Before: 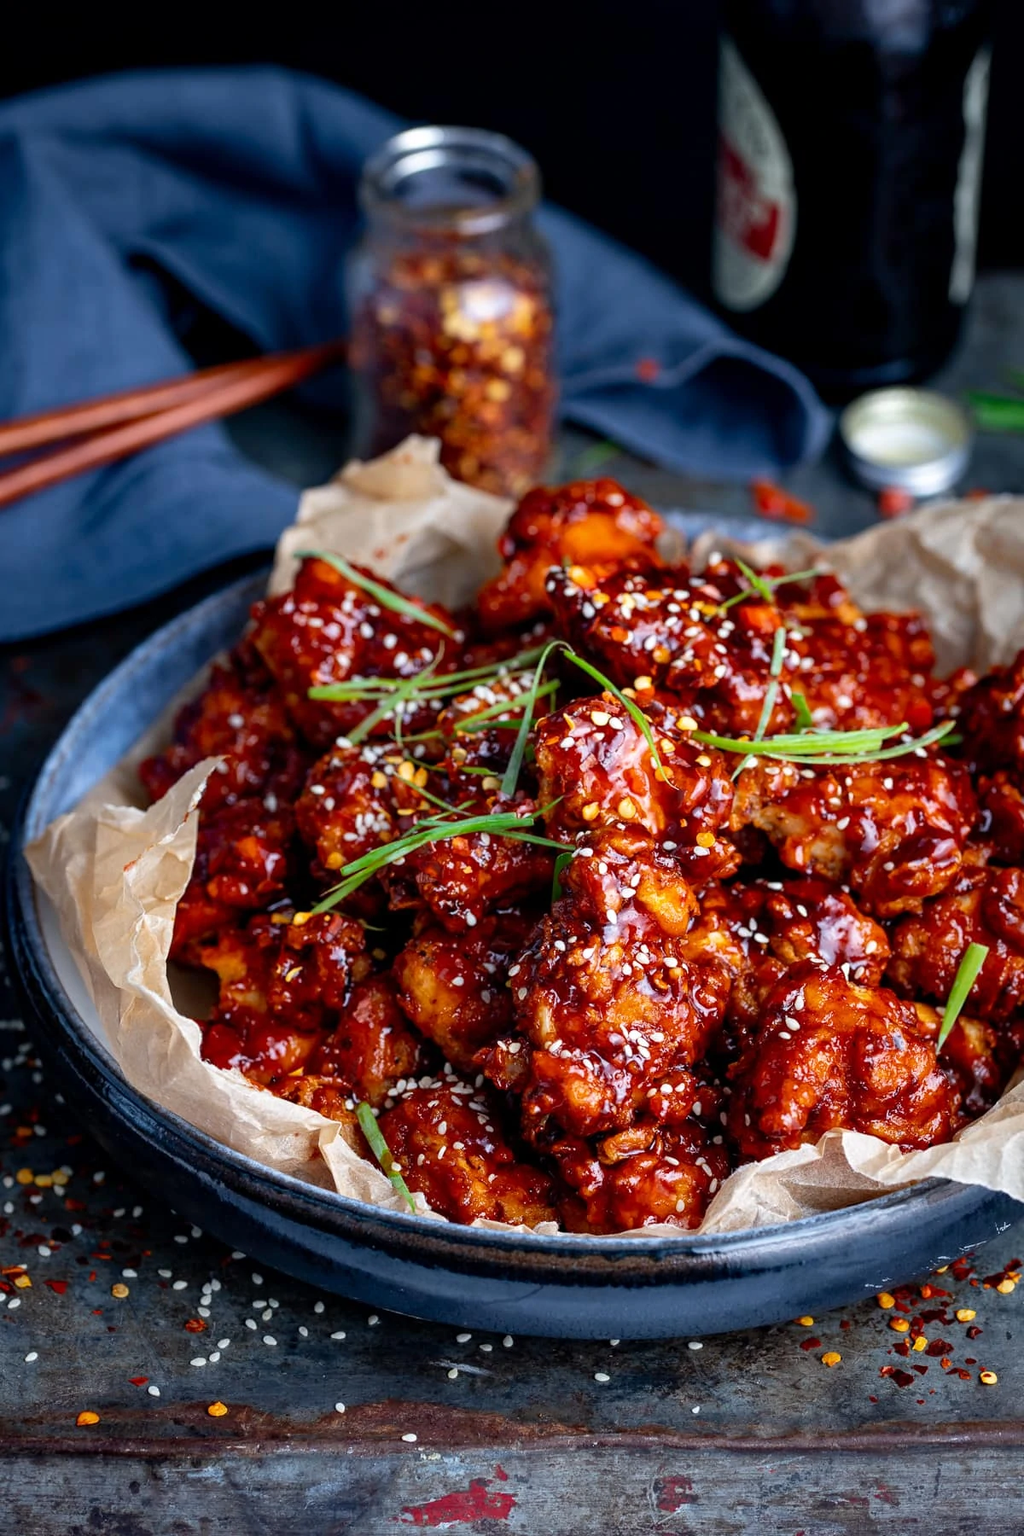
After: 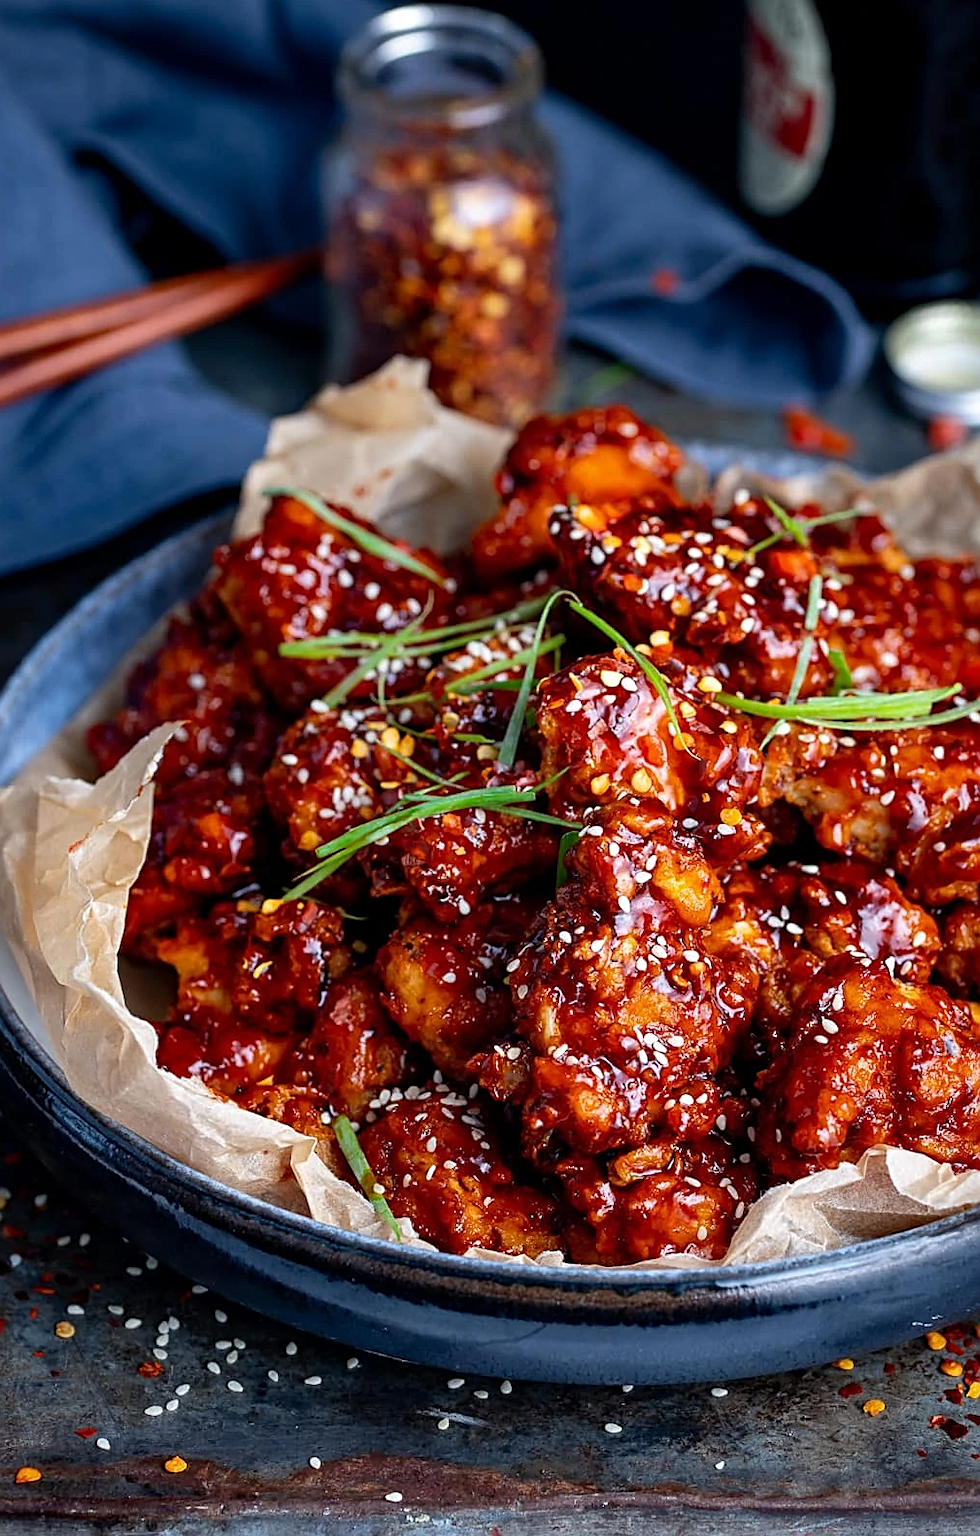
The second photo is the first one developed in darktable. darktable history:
contrast equalizer: octaves 7, y [[0.5 ×6], [0.5 ×6], [0.975, 0.964, 0.925, 0.865, 0.793, 0.721], [0 ×6], [0 ×6]]
crop: left 6.238%, top 7.998%, right 9.539%, bottom 4.104%
sharpen: on, module defaults
